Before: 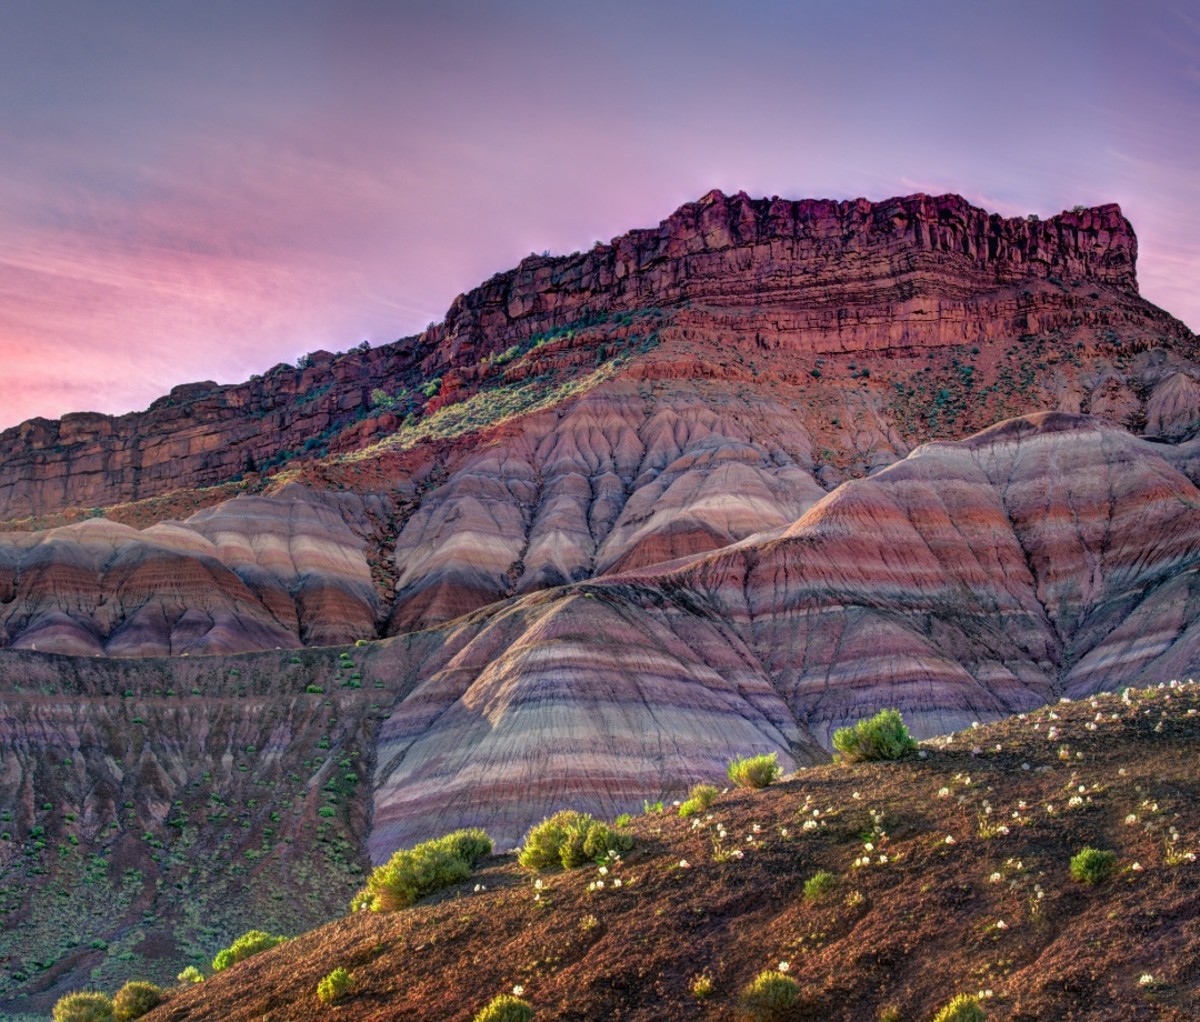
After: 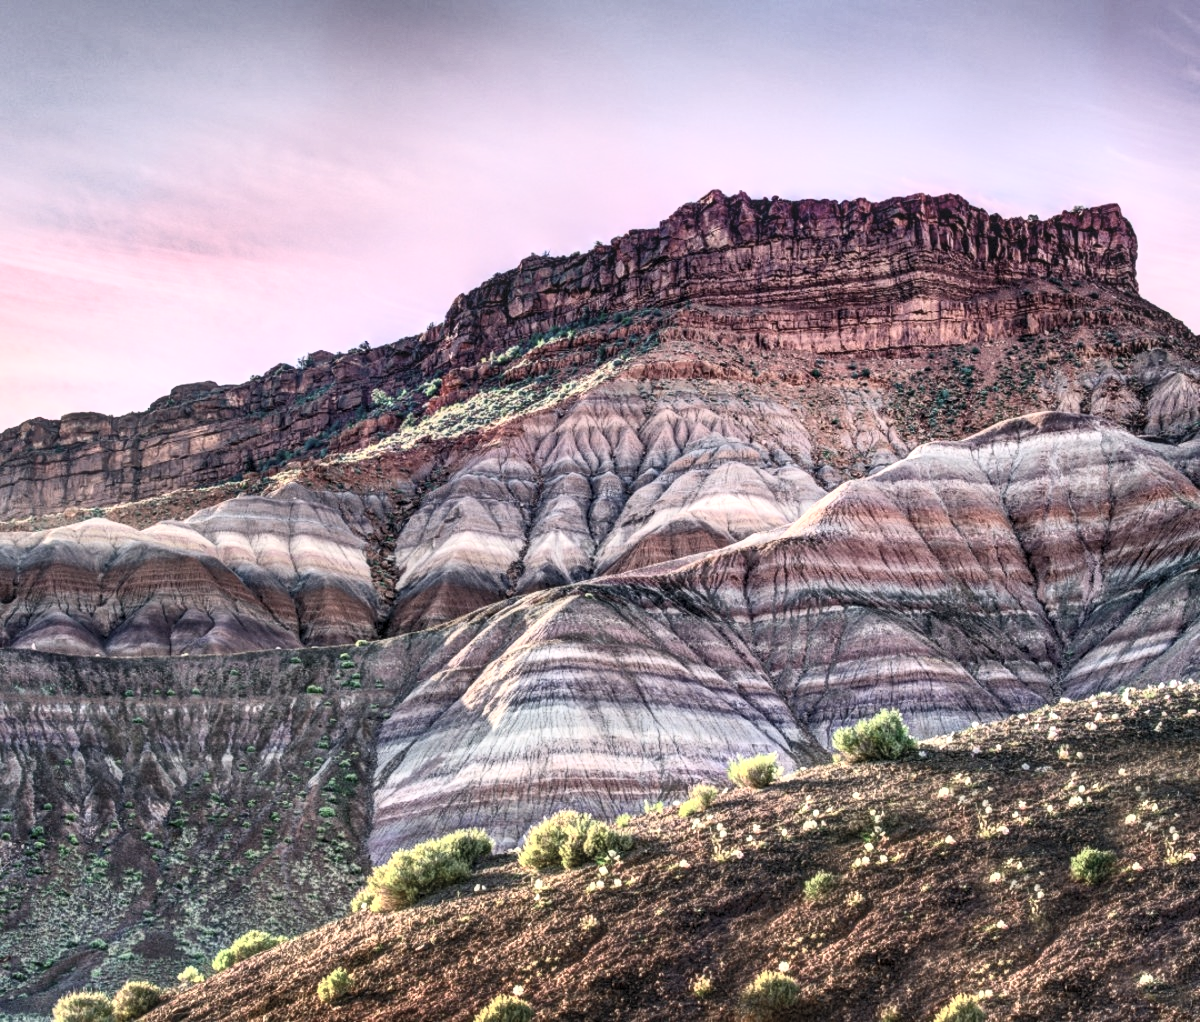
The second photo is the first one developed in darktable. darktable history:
contrast brightness saturation: contrast 0.563, brightness 0.572, saturation -0.344
shadows and highlights: shadows 62.55, white point adjustment 0.475, highlights -33.42, compress 84.11%
local contrast: detail 130%
